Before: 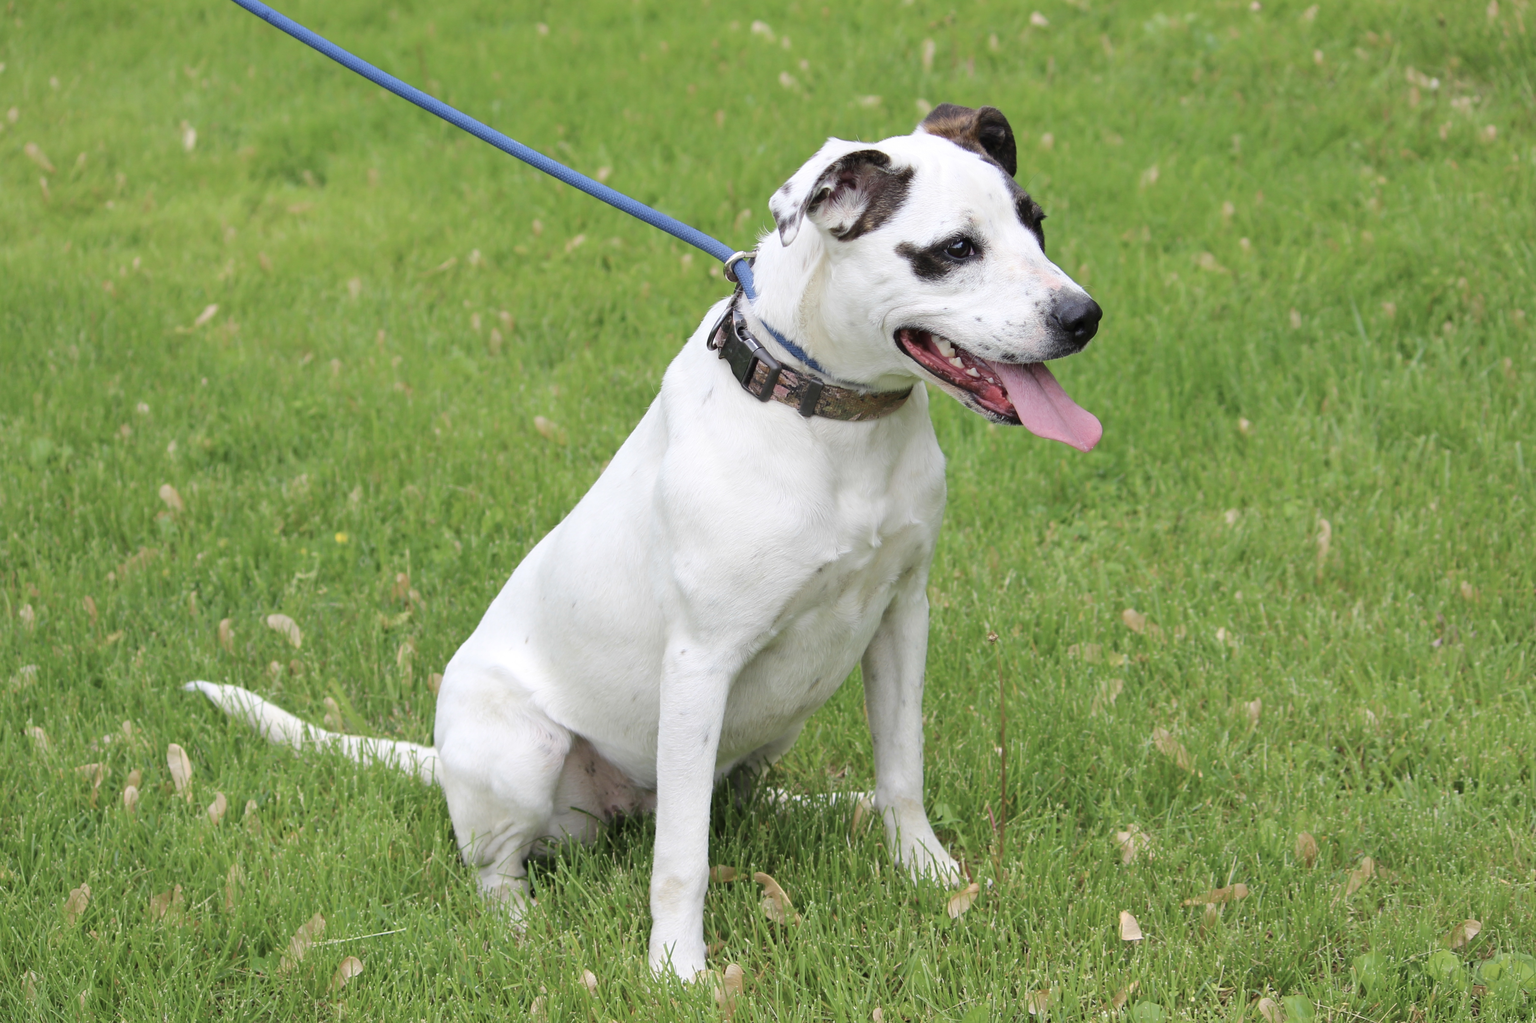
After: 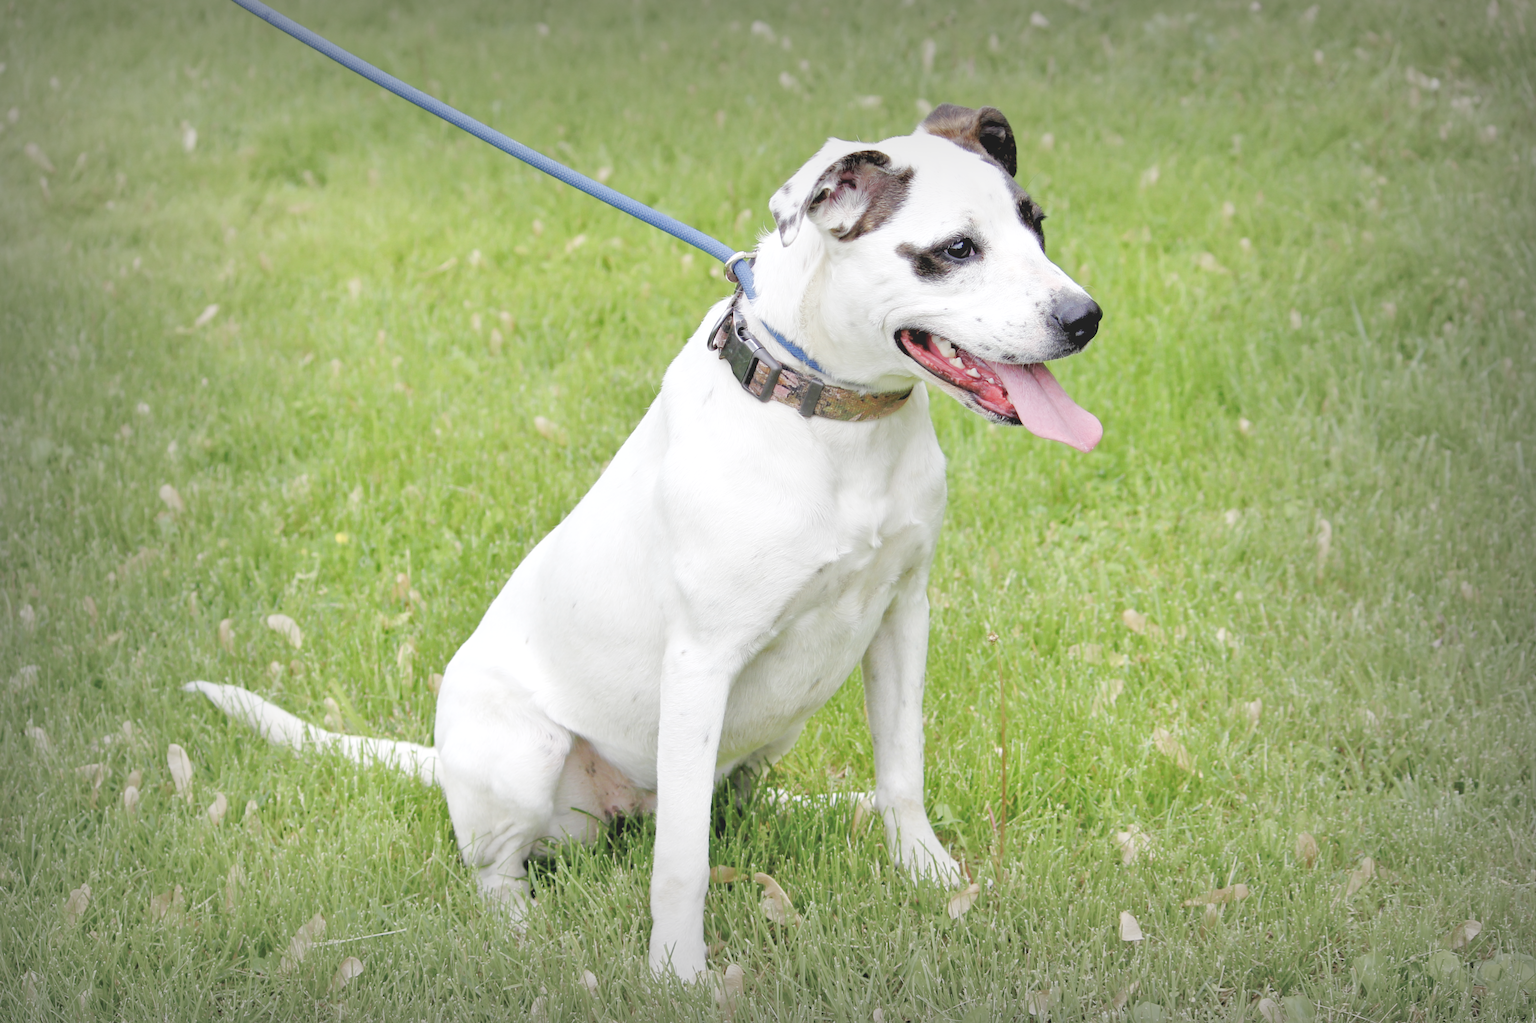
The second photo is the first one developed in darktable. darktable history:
shadows and highlights: shadows 8.43, white point adjustment 1.04, highlights -39.53, highlights color adjustment 0.273%
exposure: black level correction 0.013, compensate exposure bias true, compensate highlight preservation false
base curve: curves: ch0 [(0, 0.007) (0.028, 0.063) (0.121, 0.311) (0.46, 0.743) (0.859, 0.957) (1, 1)], preserve colors none
tone curve: curves: ch0 [(0, 0) (0.004, 0.008) (0.077, 0.156) (0.169, 0.29) (0.774, 0.774) (1, 1)], color space Lab, independent channels, preserve colors none
vignetting: fall-off start 53.46%, center (-0.014, 0), automatic ratio true, width/height ratio 1.318, shape 0.215, unbound false
